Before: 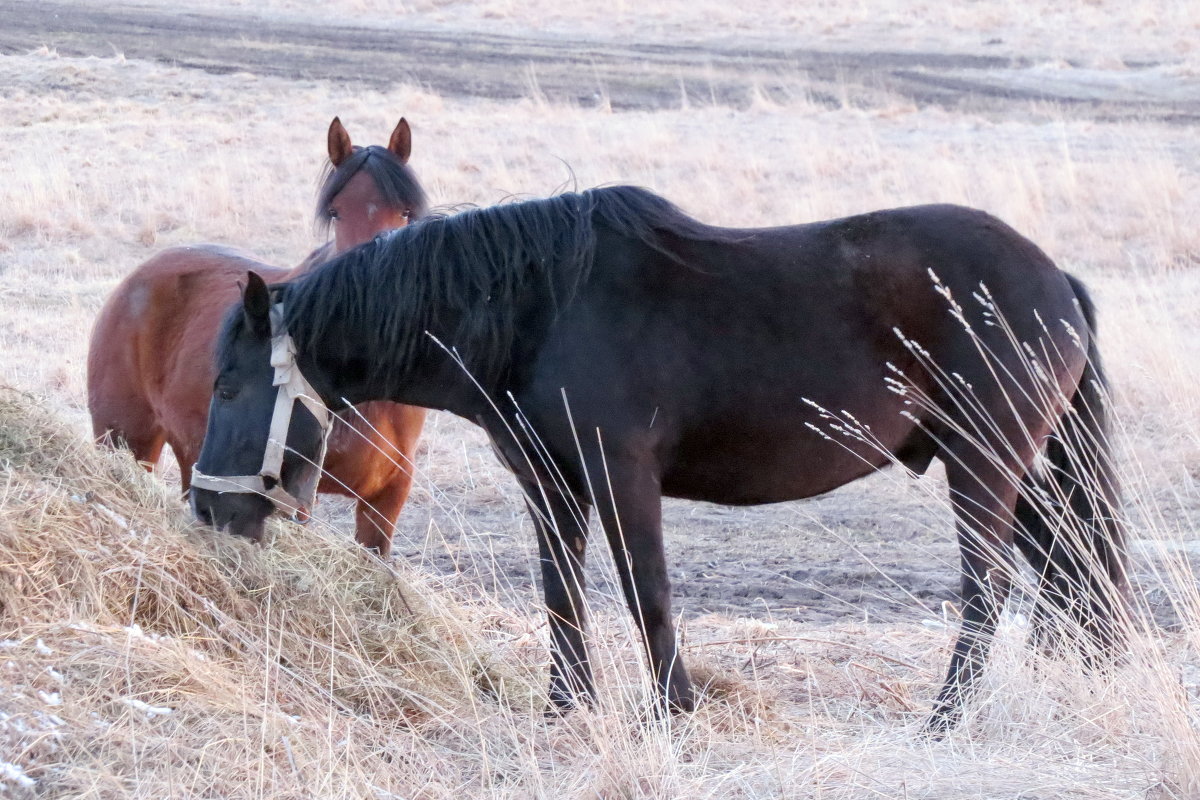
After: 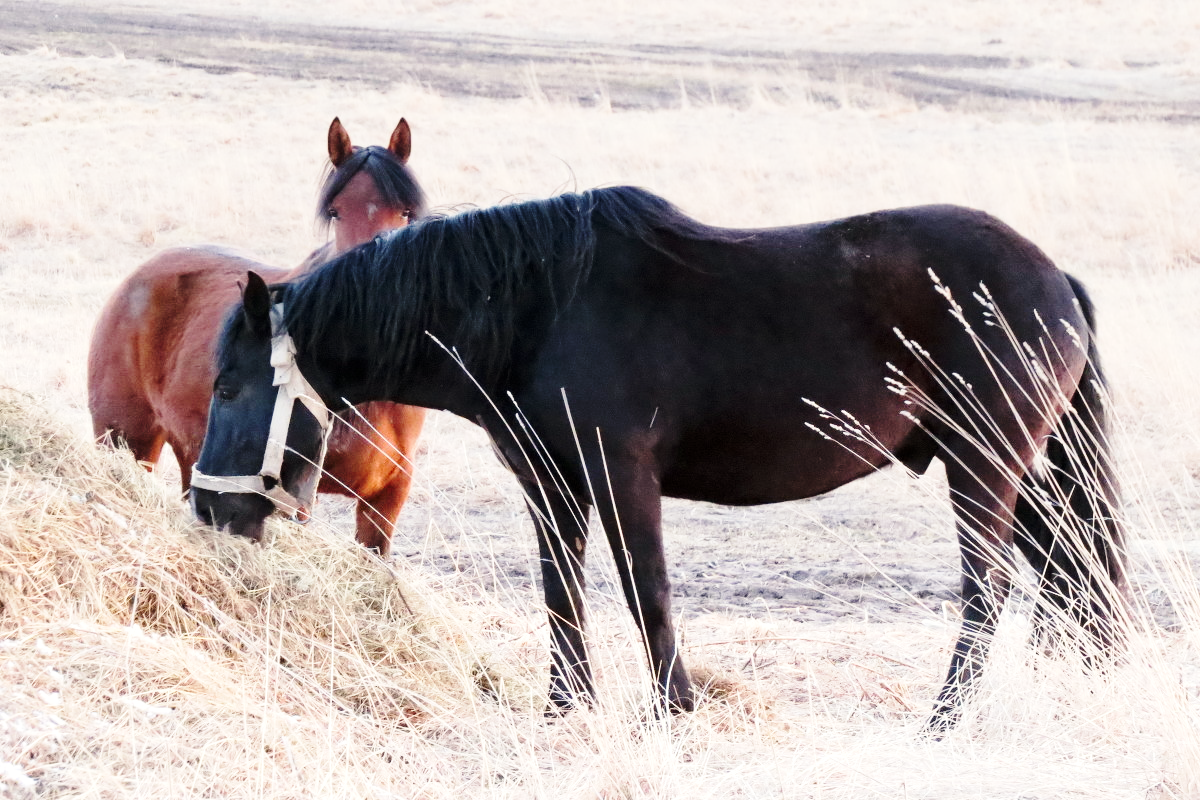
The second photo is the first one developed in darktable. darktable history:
graduated density: rotation 5.63°, offset 76.9
tone equalizer: -8 EV -0.417 EV, -7 EV -0.389 EV, -6 EV -0.333 EV, -5 EV -0.222 EV, -3 EV 0.222 EV, -2 EV 0.333 EV, -1 EV 0.389 EV, +0 EV 0.417 EV, edges refinement/feathering 500, mask exposure compensation -1.57 EV, preserve details no
white balance: red 1.045, blue 0.932
base curve: curves: ch0 [(0, 0) (0.028, 0.03) (0.121, 0.232) (0.46, 0.748) (0.859, 0.968) (1, 1)], preserve colors none
